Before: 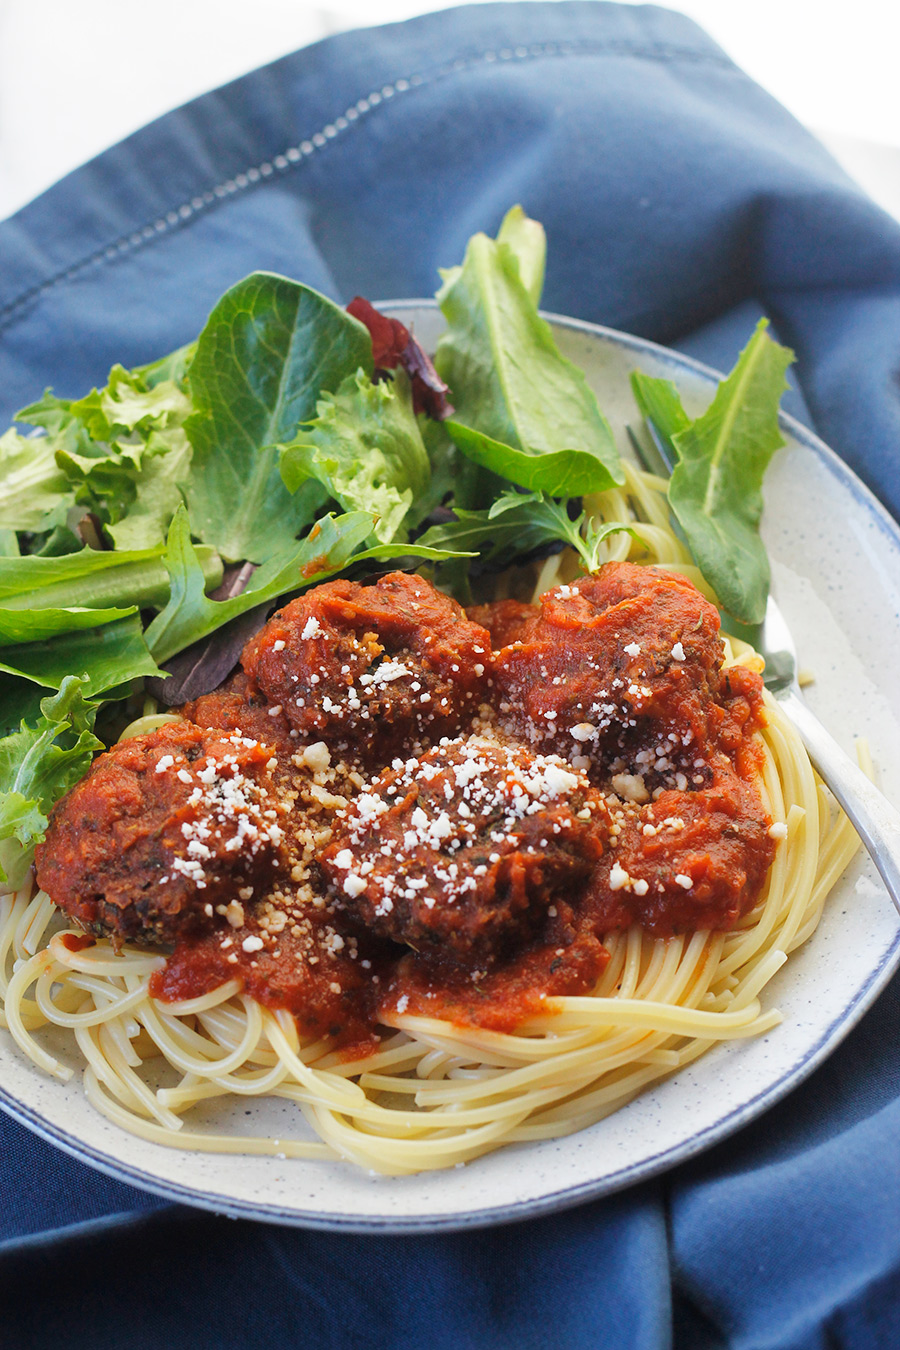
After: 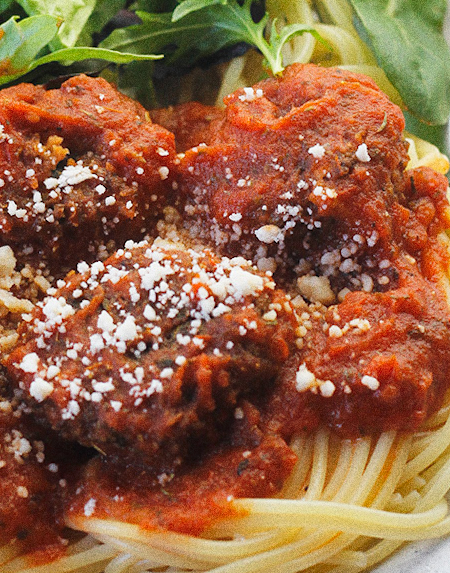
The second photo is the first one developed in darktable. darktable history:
rotate and perspective: rotation -0.45°, automatic cropping original format, crop left 0.008, crop right 0.992, crop top 0.012, crop bottom 0.988
shadows and highlights: low approximation 0.01, soften with gaussian
grain: coarseness 0.09 ISO, strength 40%
crop: left 35.03%, top 36.625%, right 14.663%, bottom 20.057%
